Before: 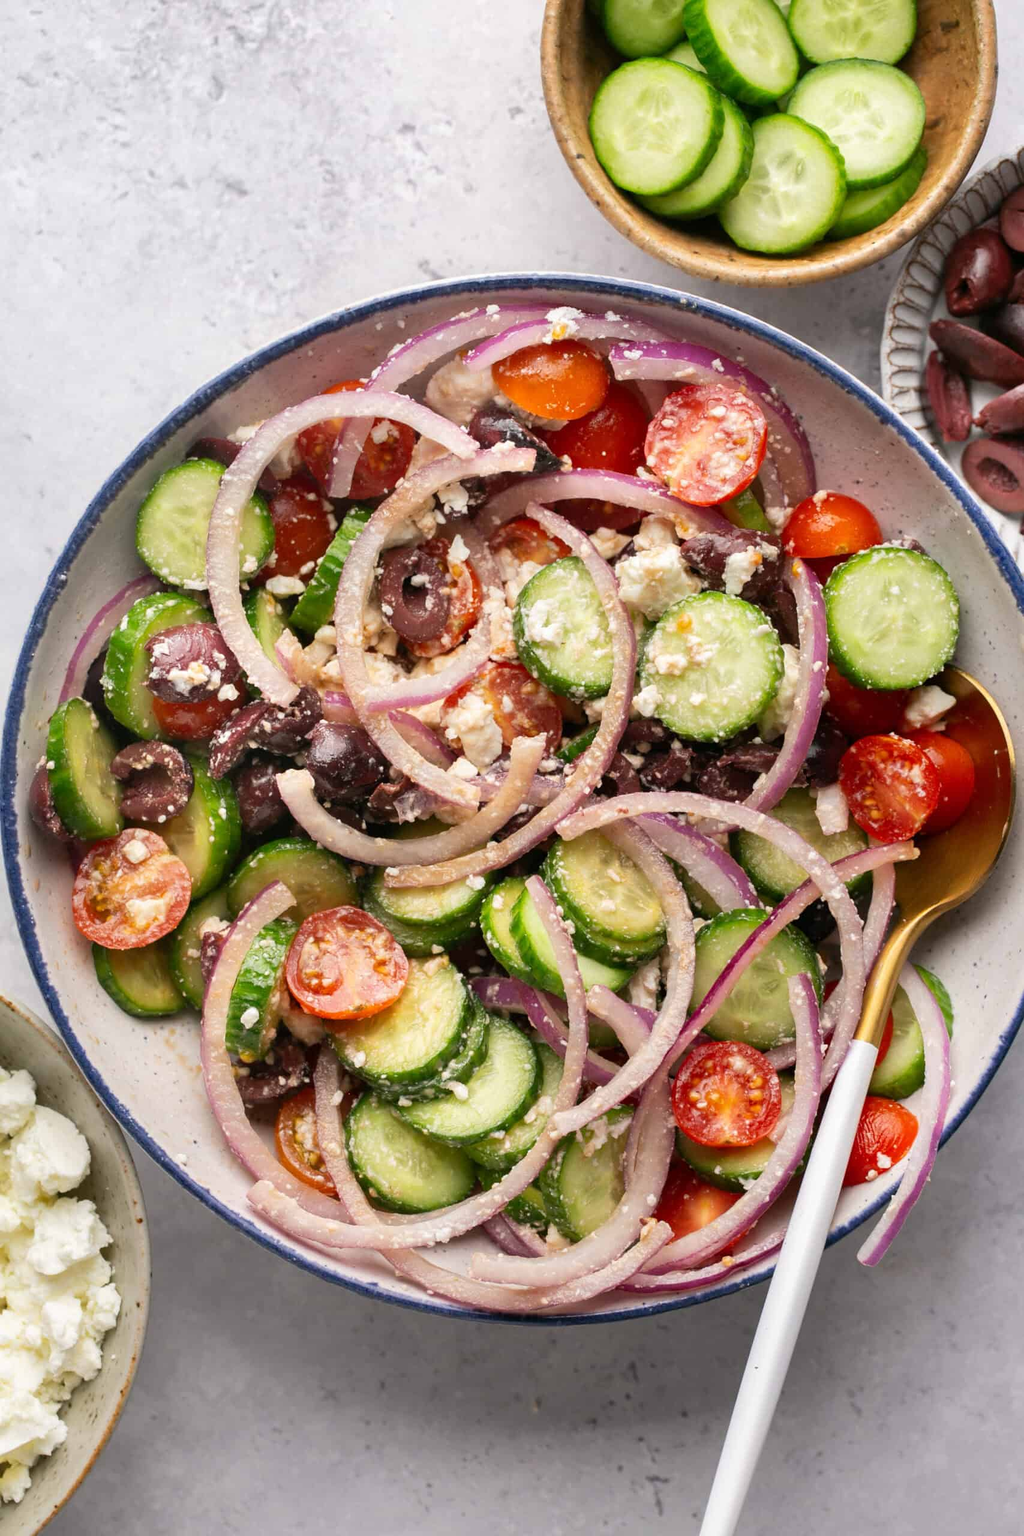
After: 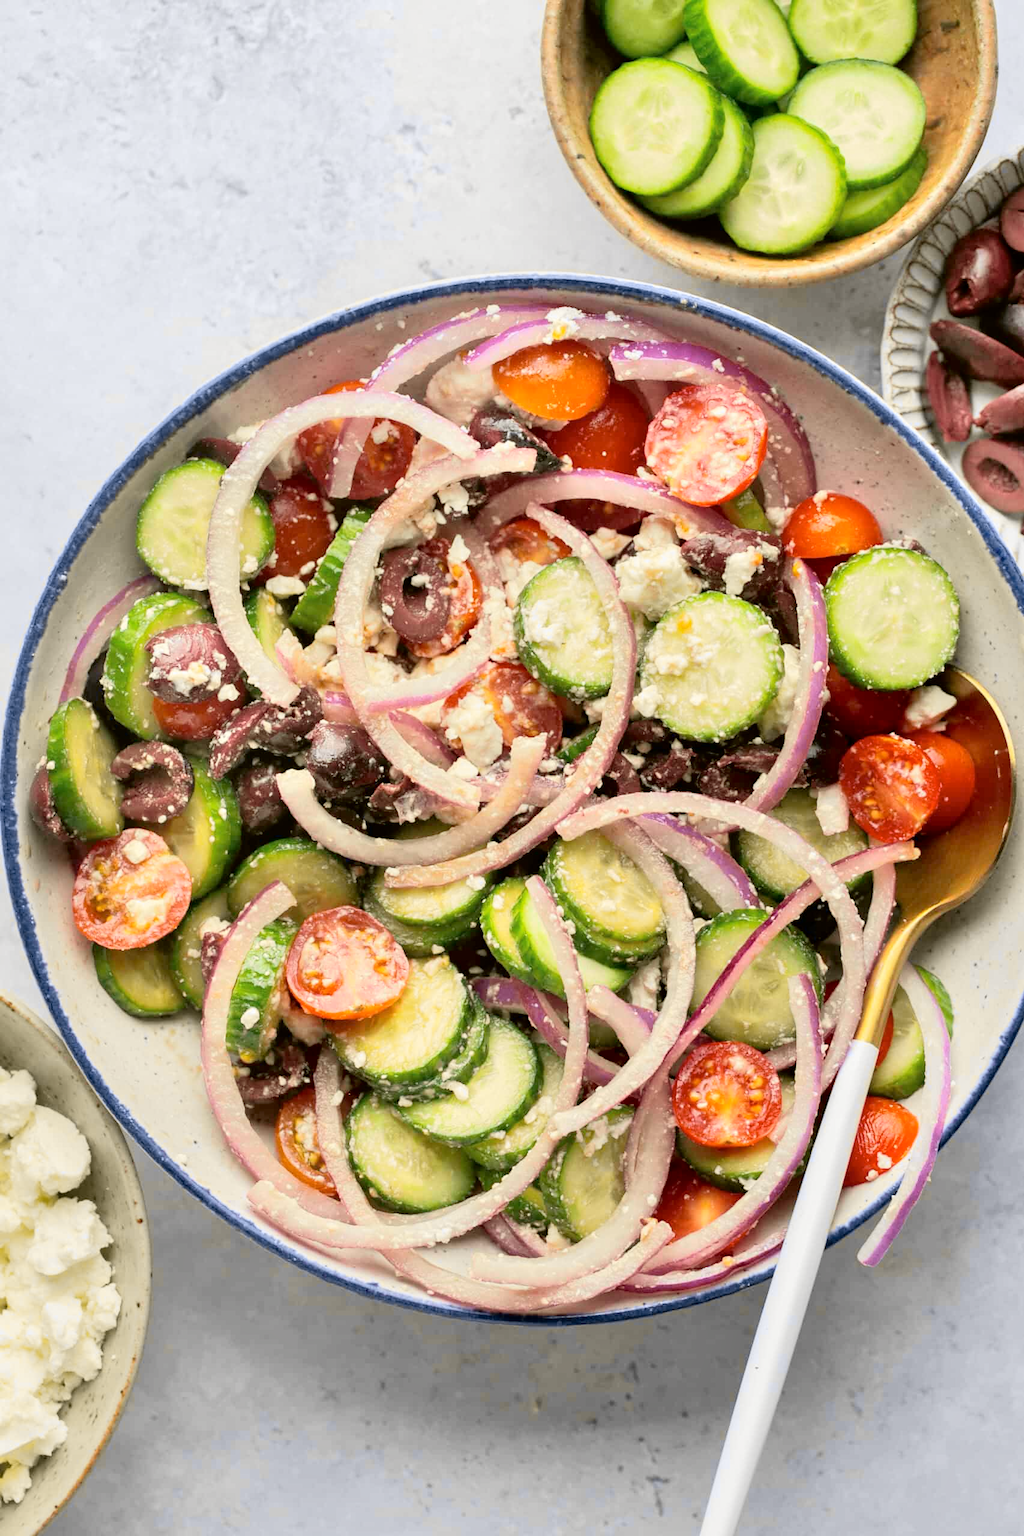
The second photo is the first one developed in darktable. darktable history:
tone equalizer: -8 EV 1 EV, -7 EV 1 EV, -6 EV 1 EV, -5 EV 1 EV, -4 EV 1 EV, -3 EV 0.75 EV, -2 EV 0.5 EV, -1 EV 0.25 EV
tone curve: curves: ch0 [(0.017, 0) (0.122, 0.046) (0.295, 0.297) (0.449, 0.505) (0.559, 0.629) (0.729, 0.796) (0.879, 0.898) (1, 0.97)]; ch1 [(0, 0) (0.393, 0.4) (0.447, 0.447) (0.485, 0.497) (0.522, 0.503) (0.539, 0.52) (0.606, 0.6) (0.696, 0.679) (1, 1)]; ch2 [(0, 0) (0.369, 0.388) (0.449, 0.431) (0.499, 0.501) (0.516, 0.536) (0.604, 0.599) (0.741, 0.763) (1, 1)], color space Lab, independent channels, preserve colors none
